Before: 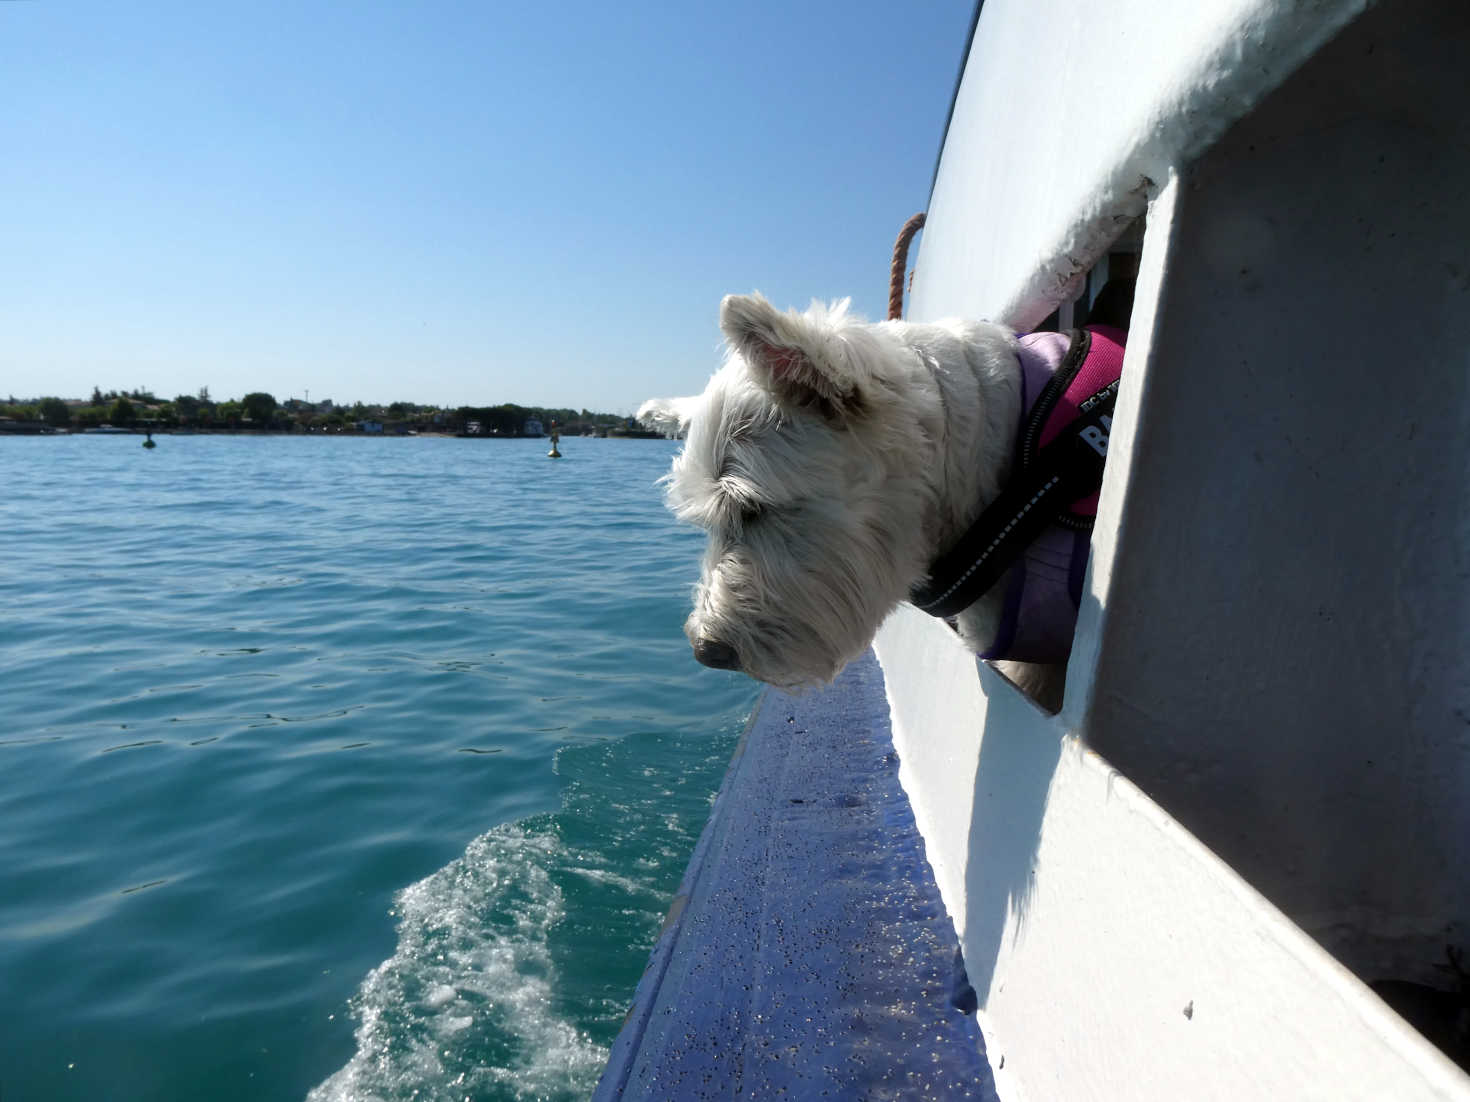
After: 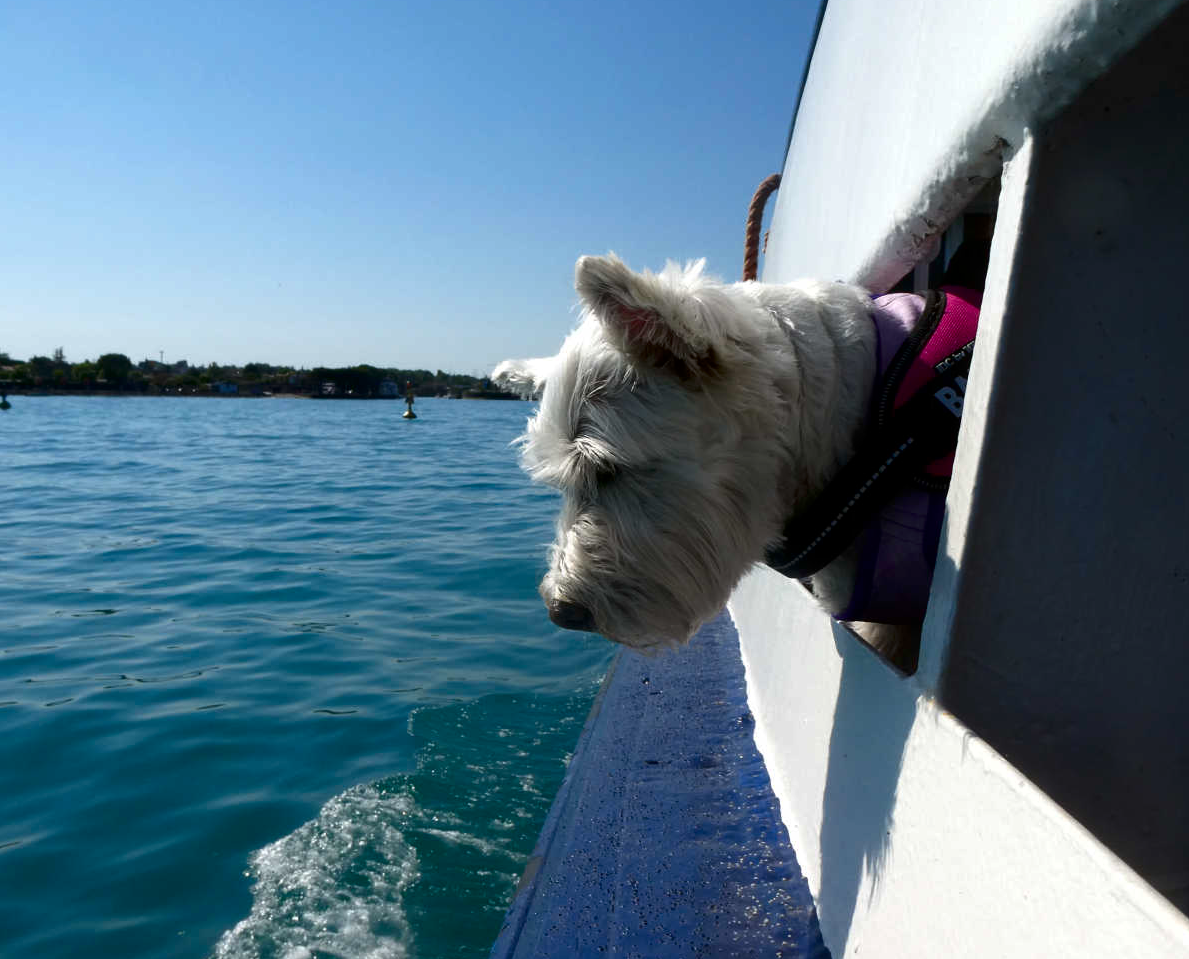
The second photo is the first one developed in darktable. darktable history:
contrast brightness saturation: contrast 0.069, brightness -0.153, saturation 0.111
crop: left 9.908%, top 3.61%, right 9.176%, bottom 9.366%
